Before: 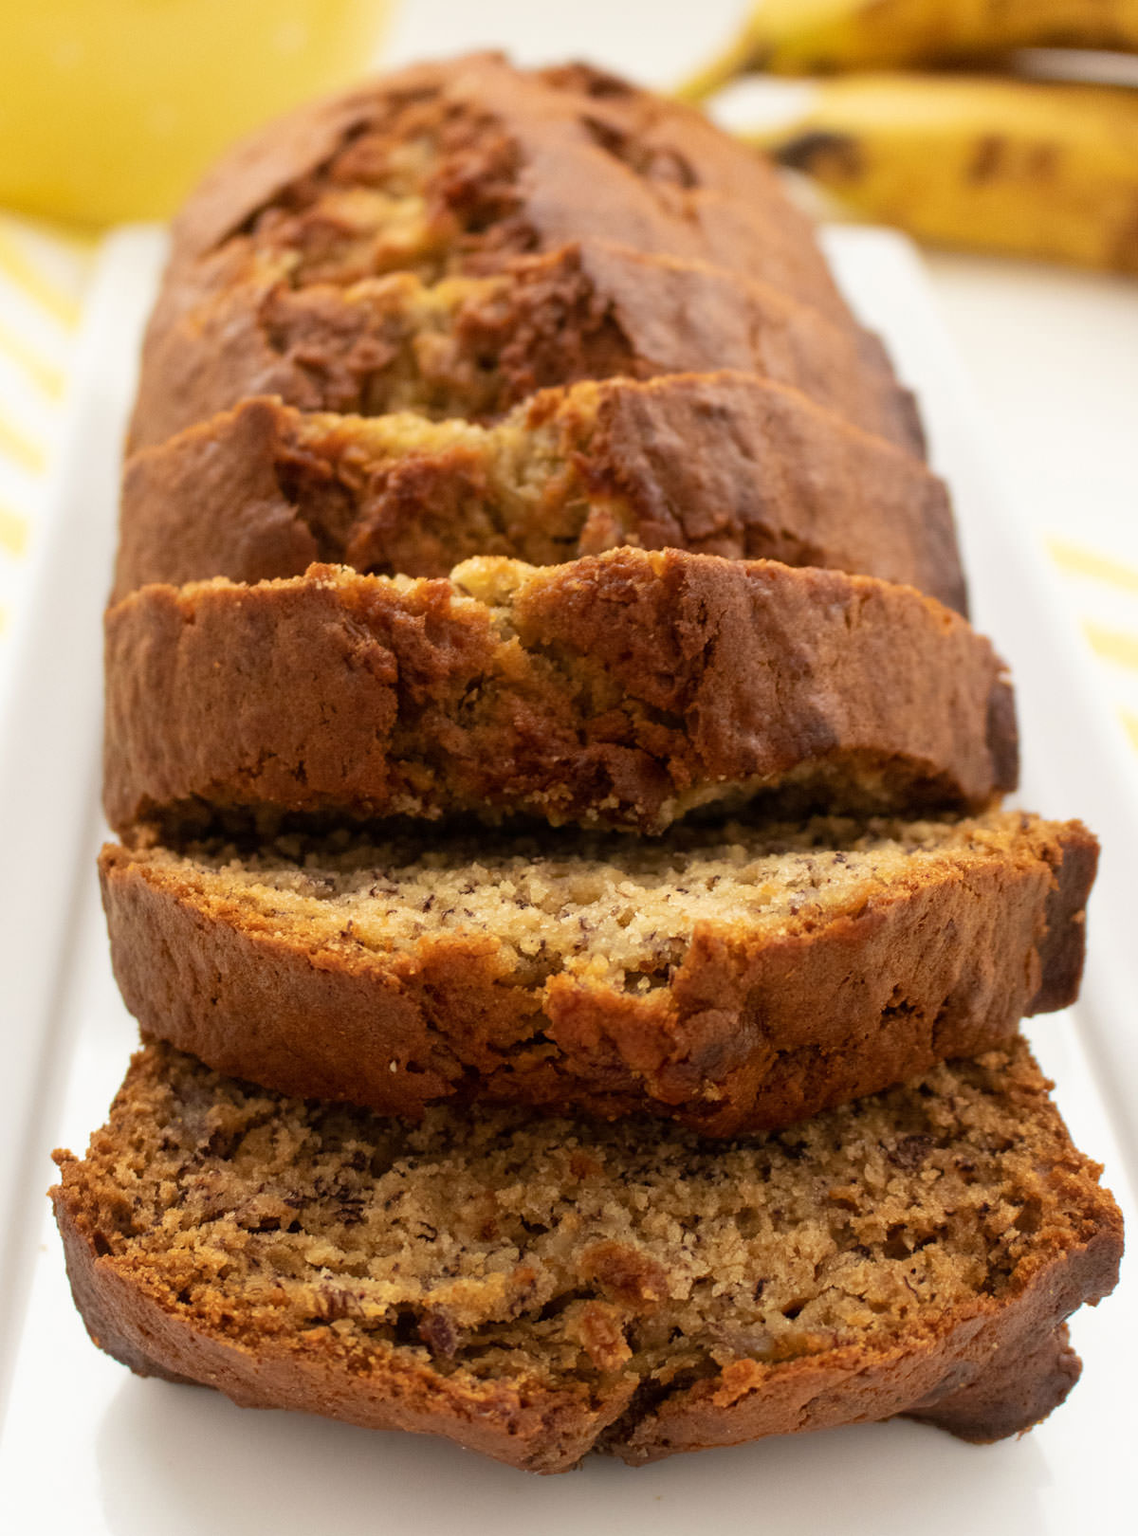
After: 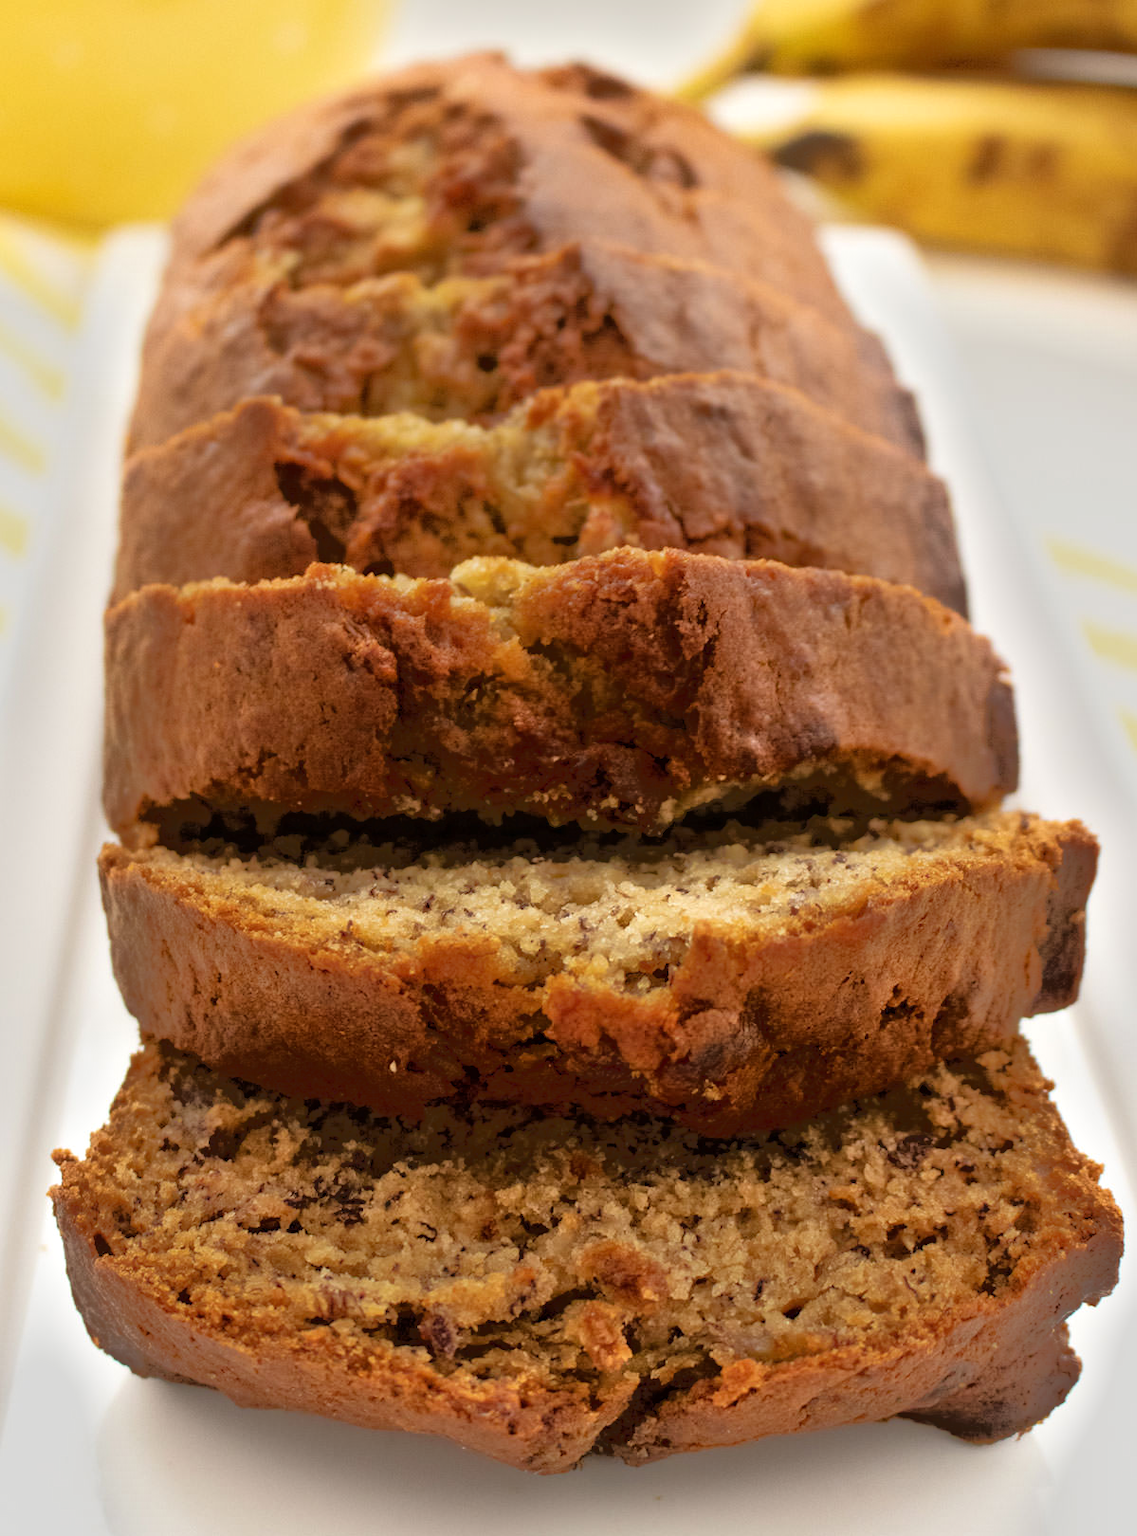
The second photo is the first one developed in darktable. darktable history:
tone equalizer: -7 EV -0.663 EV, -6 EV 1.04 EV, -5 EV -0.465 EV, -4 EV 0.441 EV, -3 EV 0.406 EV, -2 EV 0.157 EV, -1 EV -0.145 EV, +0 EV -0.369 EV, mask exposure compensation -0.514 EV
